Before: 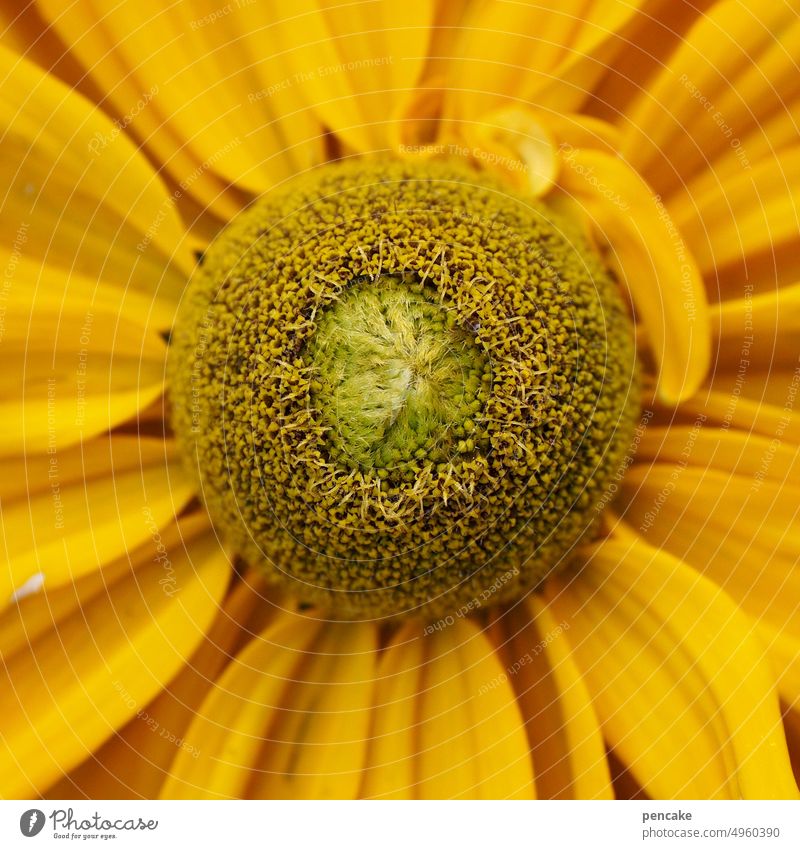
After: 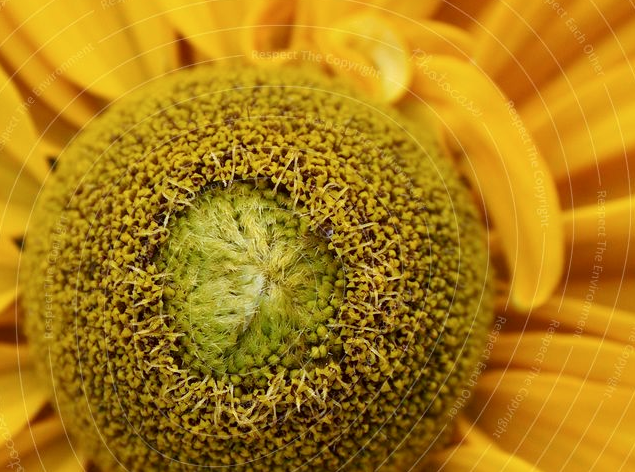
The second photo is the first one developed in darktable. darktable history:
color correction: highlights a* -3.28, highlights b* -6.24, shadows a* 3.1, shadows b* 5.19
crop: left 18.38%, top 11.092%, right 2.134%, bottom 33.217%
